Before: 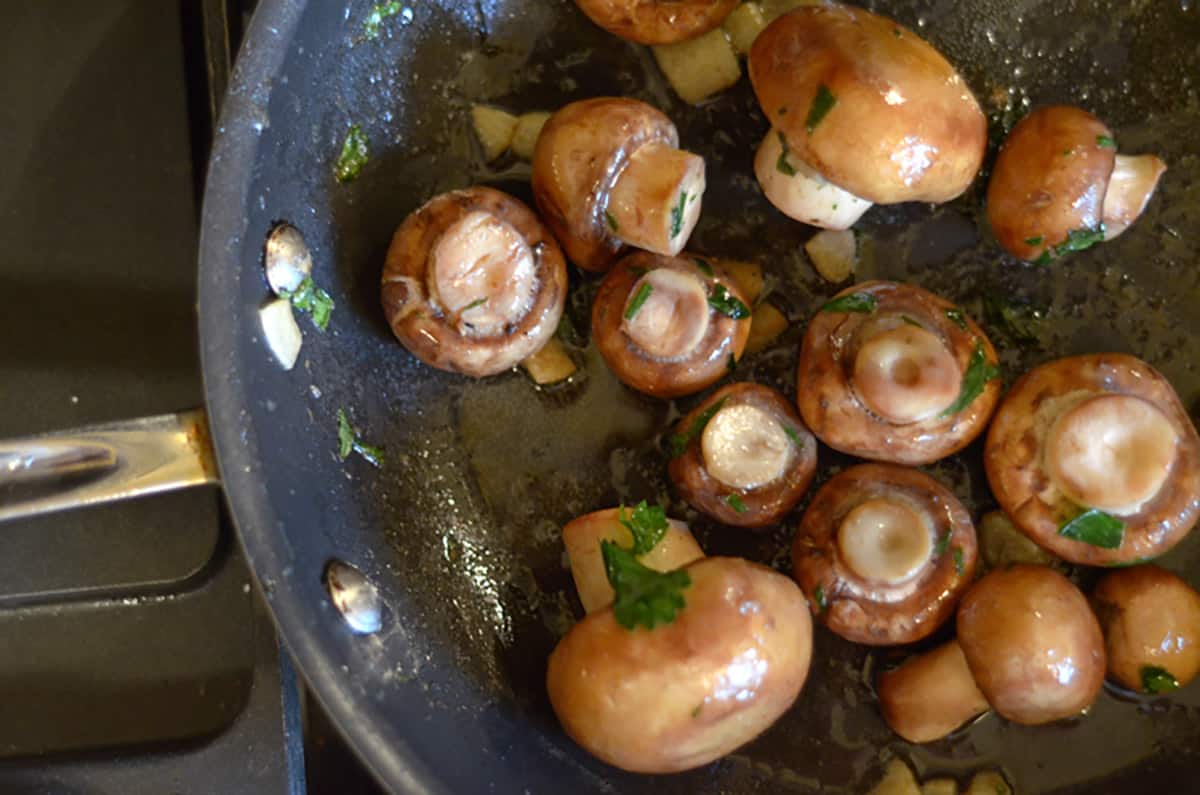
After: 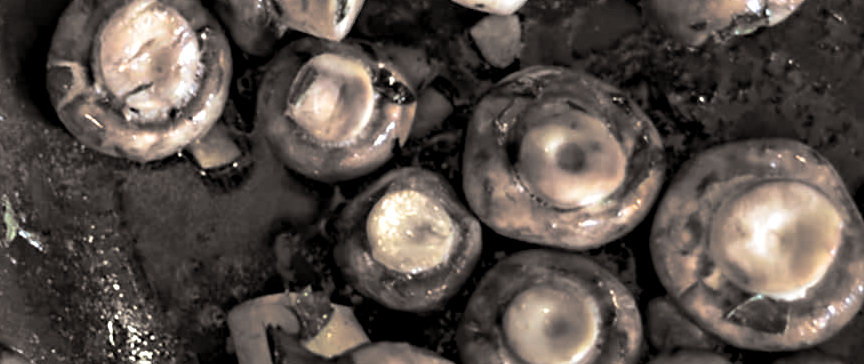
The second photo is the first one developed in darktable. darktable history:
contrast equalizer: y [[0.511, 0.558, 0.631, 0.632, 0.559, 0.512], [0.5 ×6], [0.5 ×6], [0 ×6], [0 ×6]]
crop and rotate: left 27.938%, top 27.046%, bottom 27.046%
split-toning: shadows › hue 26°, shadows › saturation 0.09, highlights › hue 40°, highlights › saturation 0.18, balance -63, compress 0%
